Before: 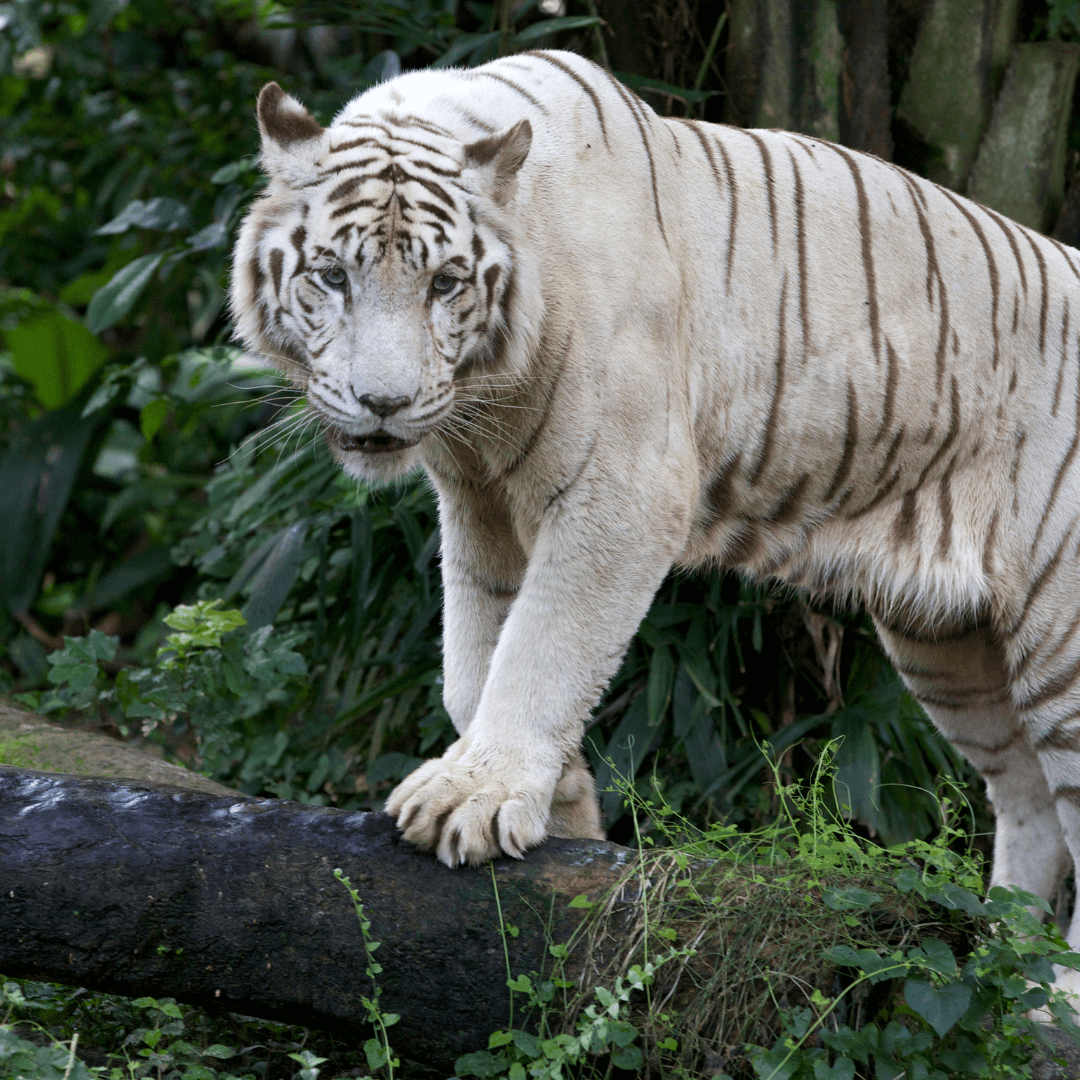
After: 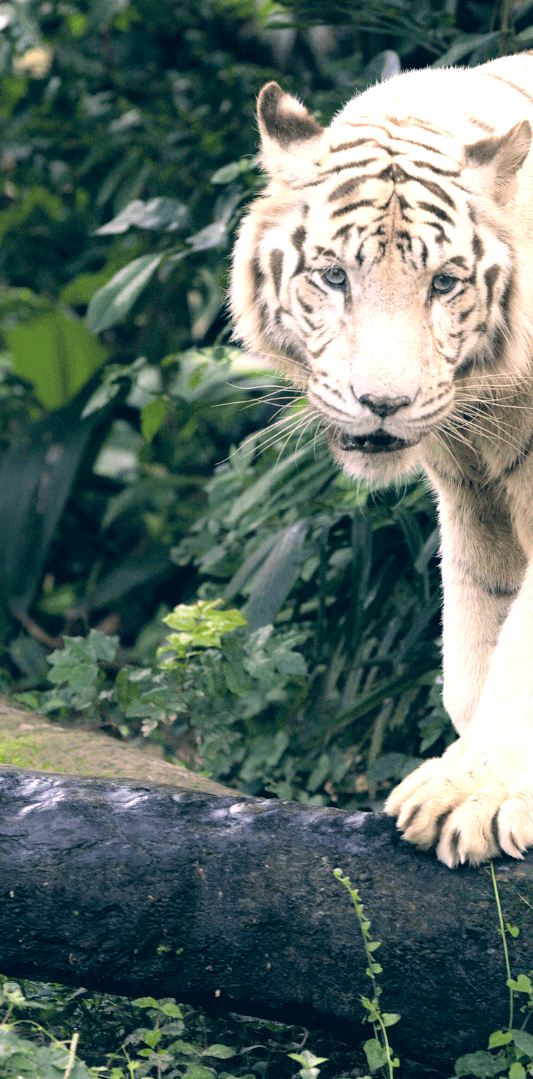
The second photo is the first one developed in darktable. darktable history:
color correction: highlights a* 10.29, highlights b* 14.79, shadows a* -10.22, shadows b* -15.11
contrast brightness saturation: brightness 0.276
crop and rotate: left 0.053%, top 0%, right 50.519%
tone equalizer: -8 EV -1.1 EV, -7 EV -0.975 EV, -6 EV -0.867 EV, -5 EV -0.551 EV, -3 EV 0.554 EV, -2 EV 0.849 EV, -1 EV 0.989 EV, +0 EV 1.08 EV, mask exposure compensation -0.51 EV
